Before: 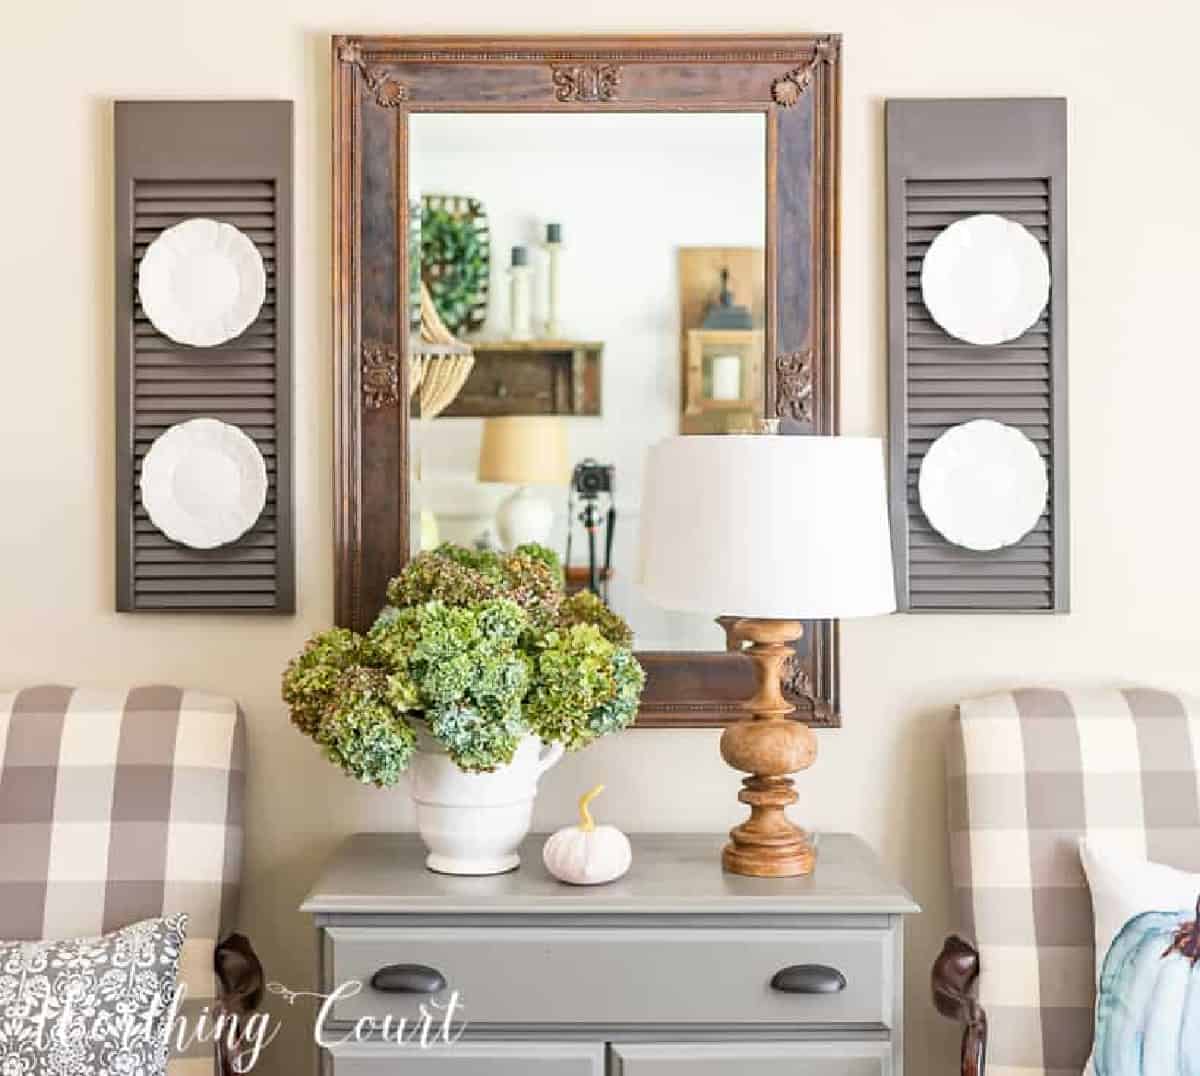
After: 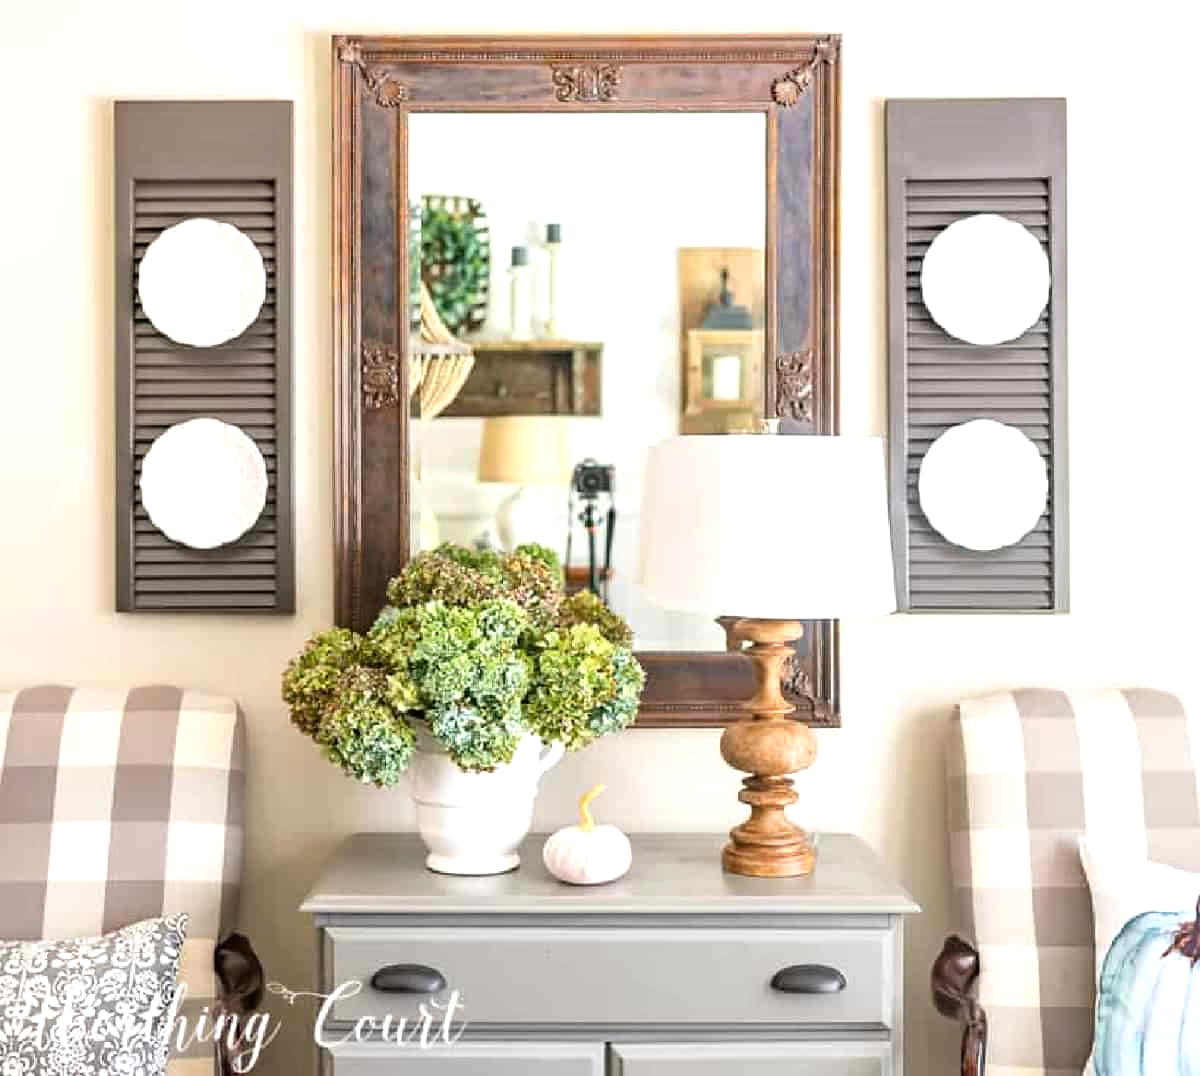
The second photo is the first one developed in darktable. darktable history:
tone equalizer: -8 EV -0.391 EV, -7 EV -0.395 EV, -6 EV -0.369 EV, -5 EV -0.236 EV, -3 EV 0.194 EV, -2 EV 0.34 EV, -1 EV 0.394 EV, +0 EV 0.418 EV, mask exposure compensation -0.504 EV
